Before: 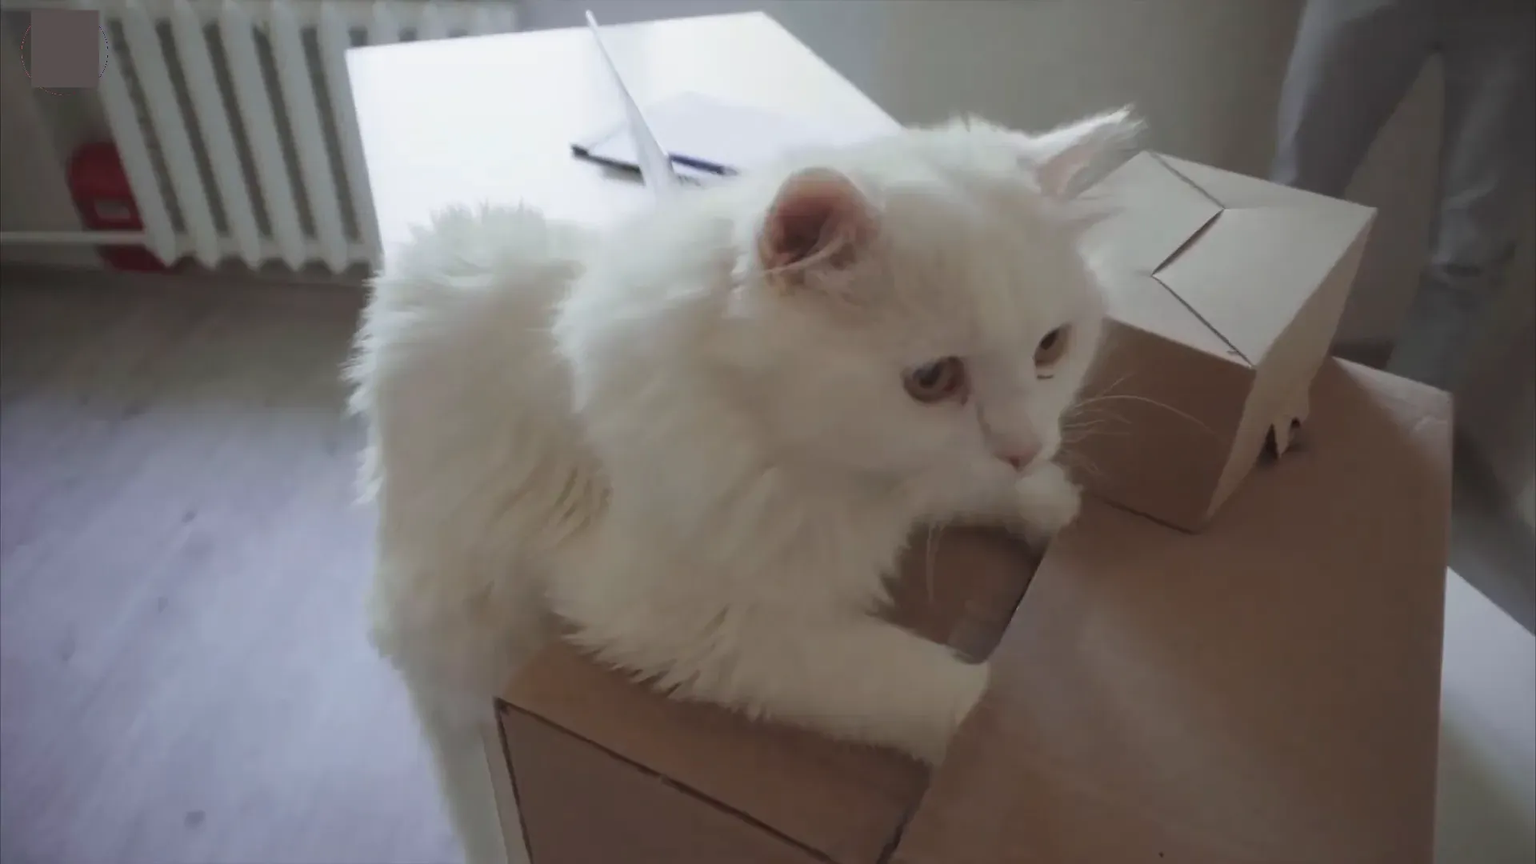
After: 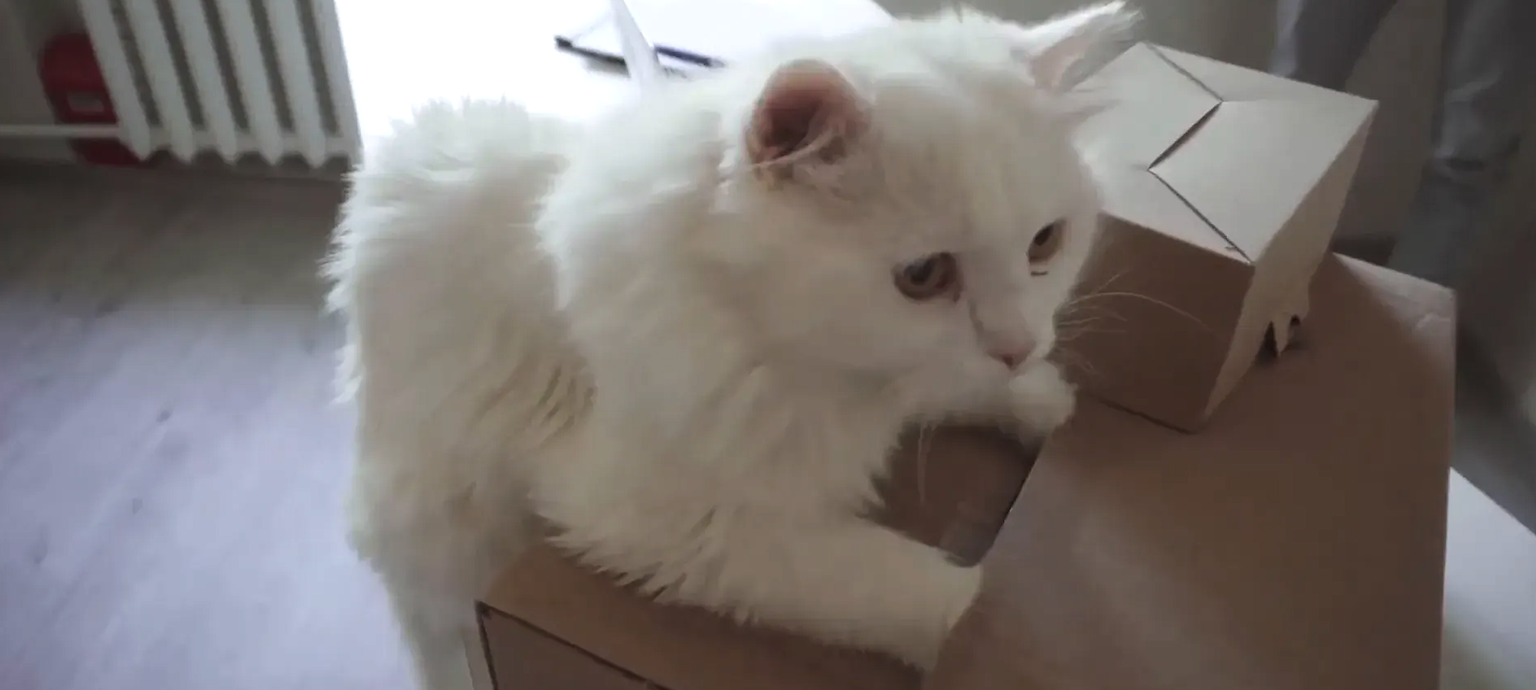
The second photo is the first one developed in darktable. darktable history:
crop and rotate: left 1.919%, top 12.699%, right 0.221%, bottom 9.137%
tone equalizer: -8 EV -0.45 EV, -7 EV -0.362 EV, -6 EV -0.334 EV, -5 EV -0.246 EV, -3 EV 0.197 EV, -2 EV 0.354 EV, -1 EV 0.397 EV, +0 EV 0.409 EV, edges refinement/feathering 500, mask exposure compensation -1.57 EV, preserve details no
